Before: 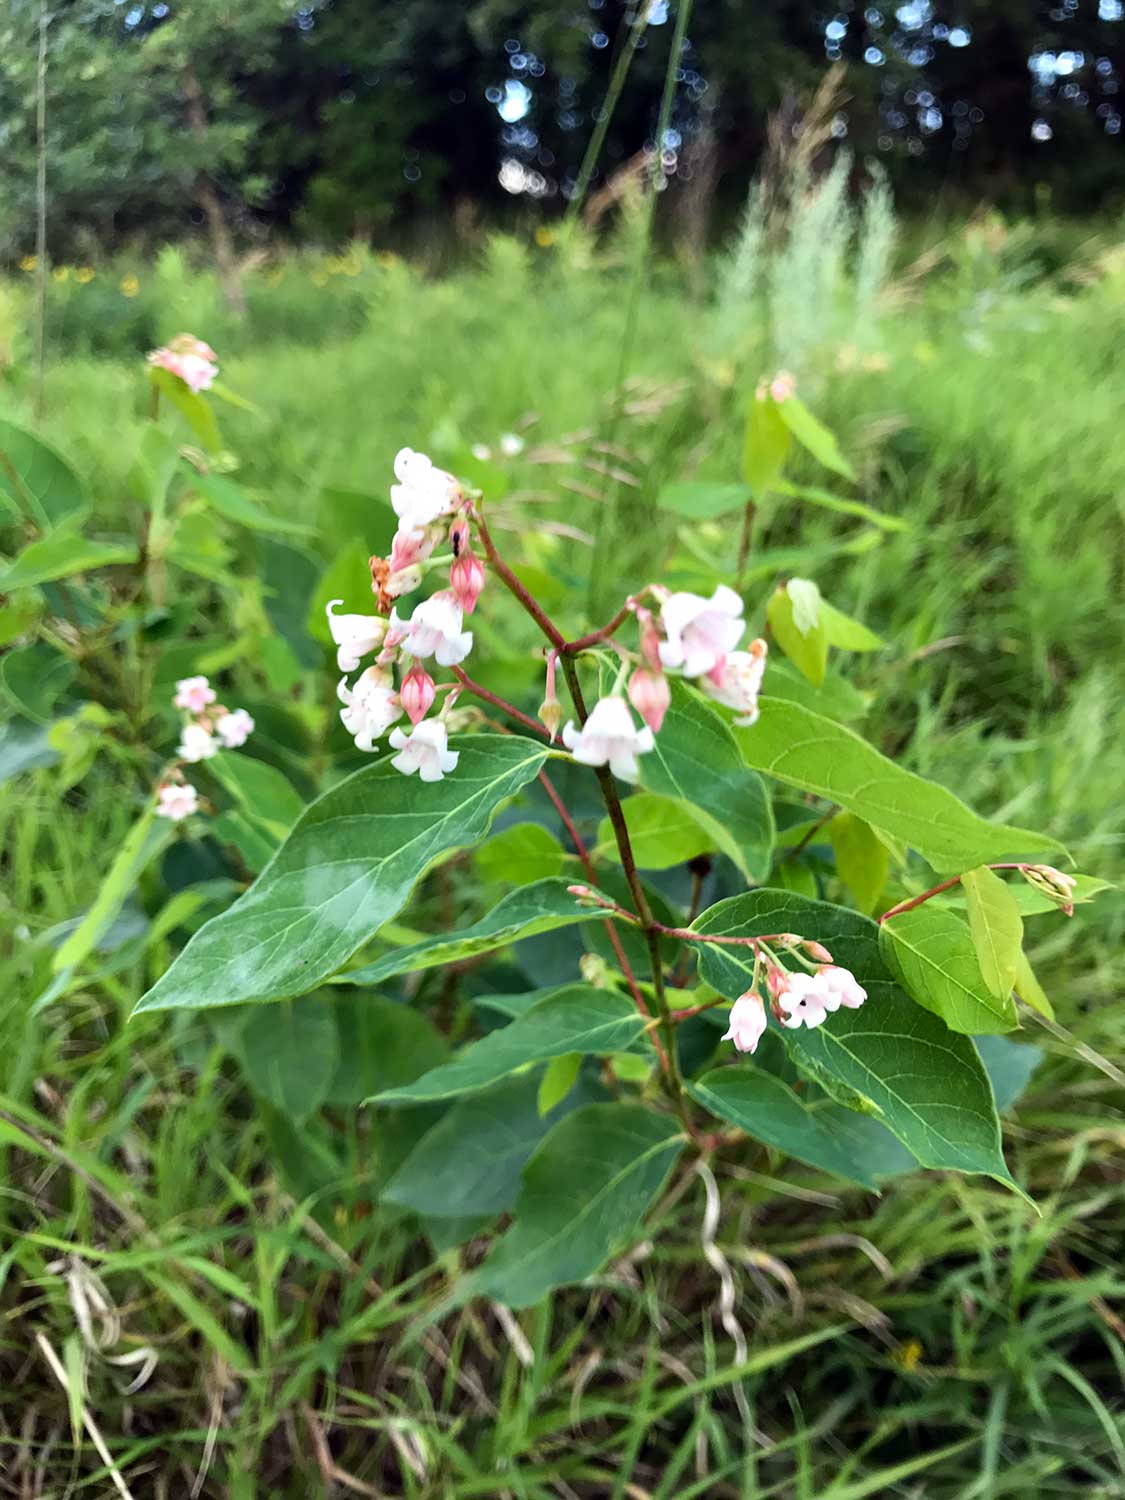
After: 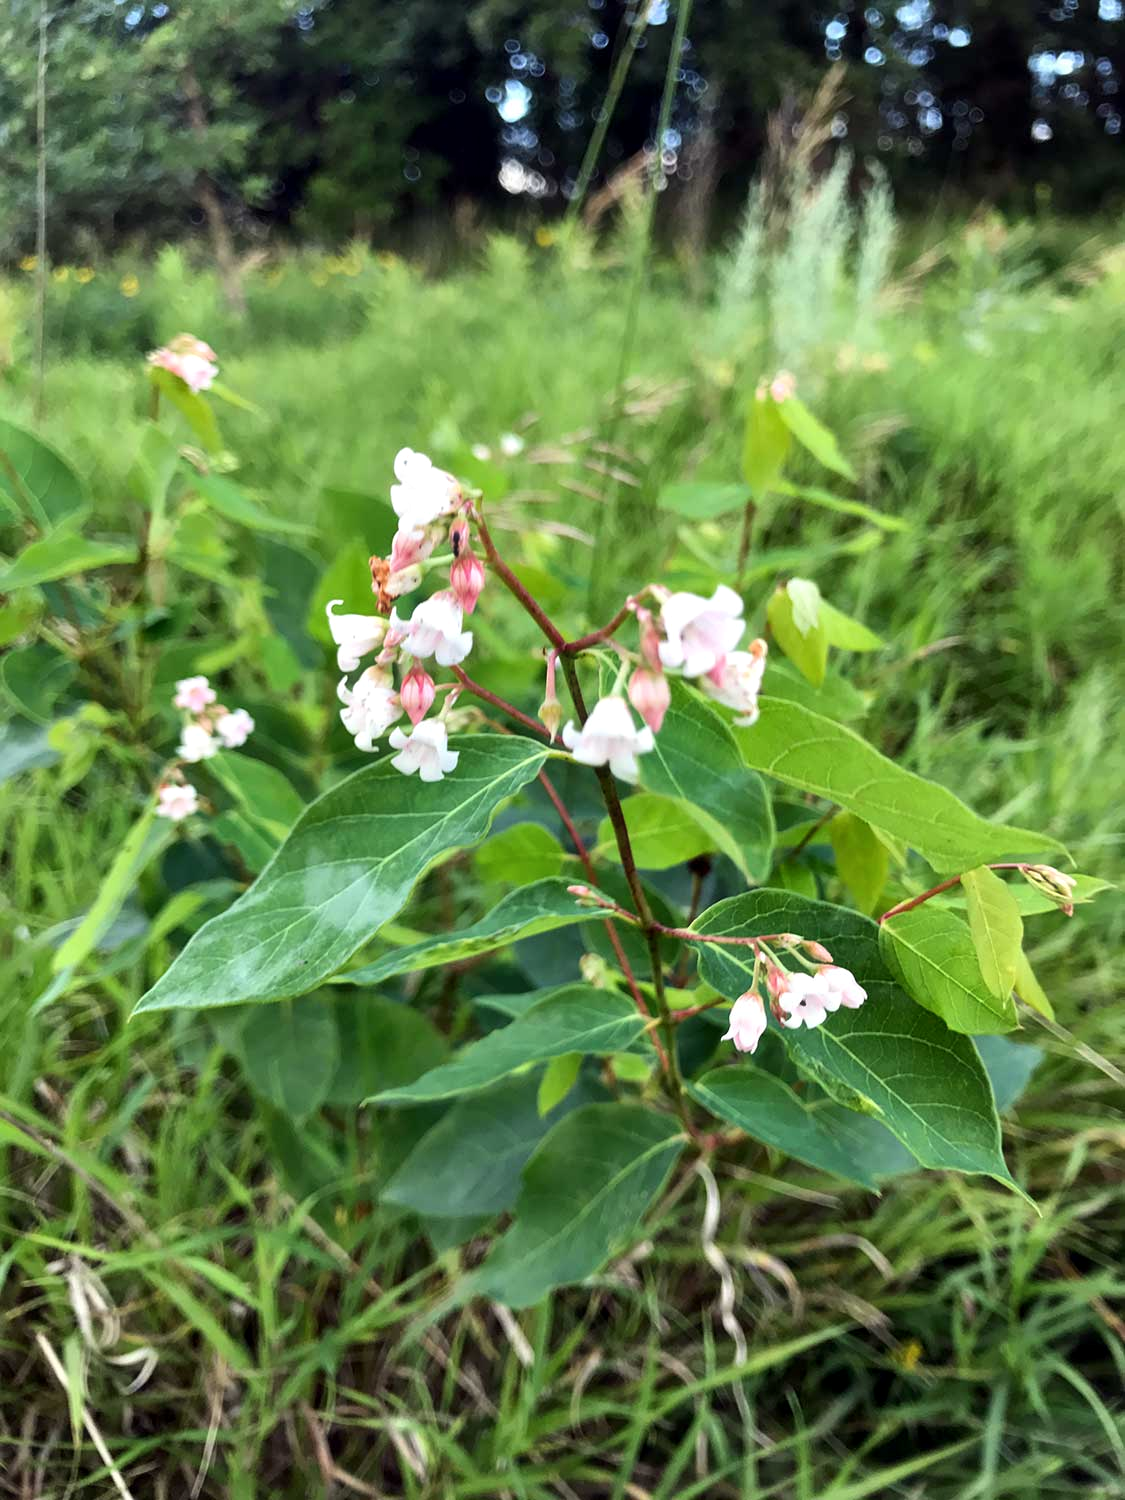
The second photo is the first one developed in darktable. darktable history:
local contrast: mode bilateral grid, contrast 19, coarseness 49, detail 120%, midtone range 0.2
haze removal: strength -0.044, adaptive false
